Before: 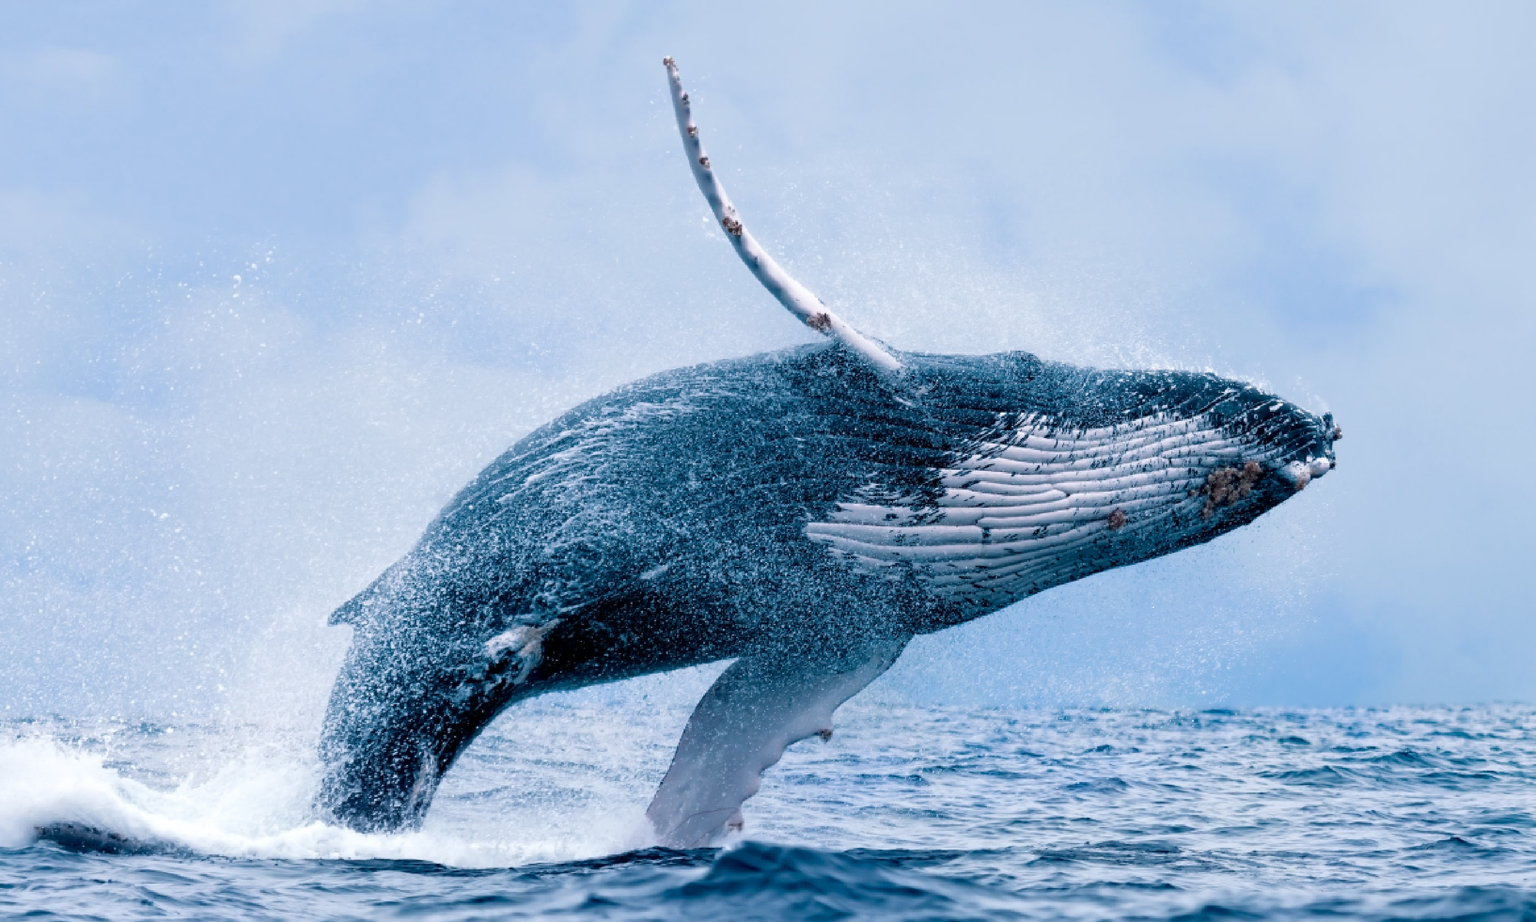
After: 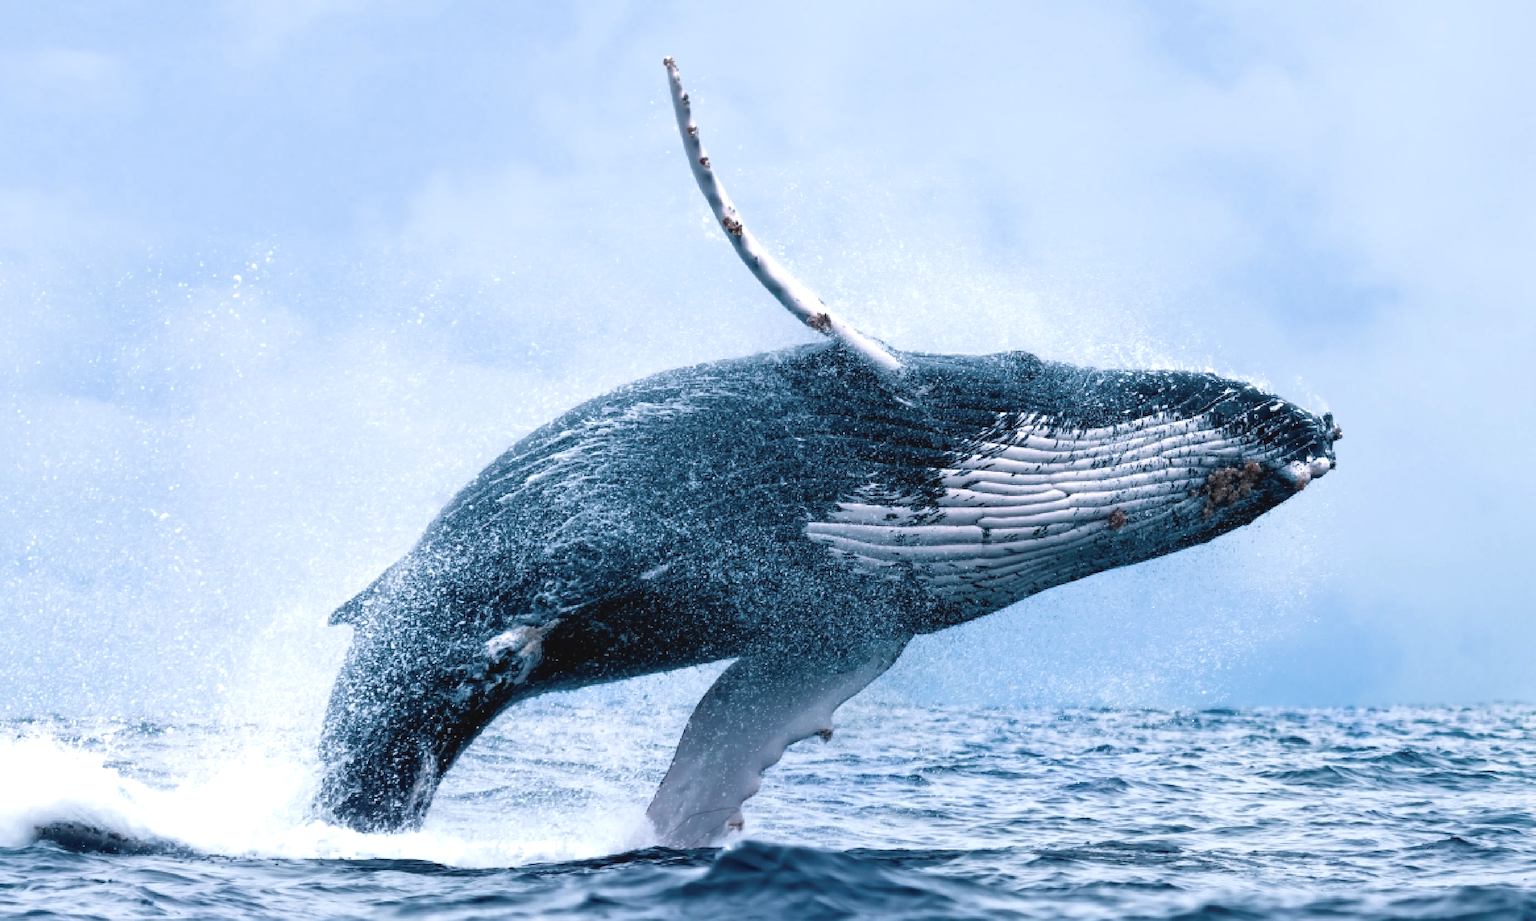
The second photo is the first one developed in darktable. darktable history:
color balance rgb: perceptual saturation grading › global saturation 0.54%, perceptual brilliance grading › global brilliance 14.85%, perceptual brilliance grading › shadows -34.824%
contrast brightness saturation: contrast -0.094, saturation -0.082
